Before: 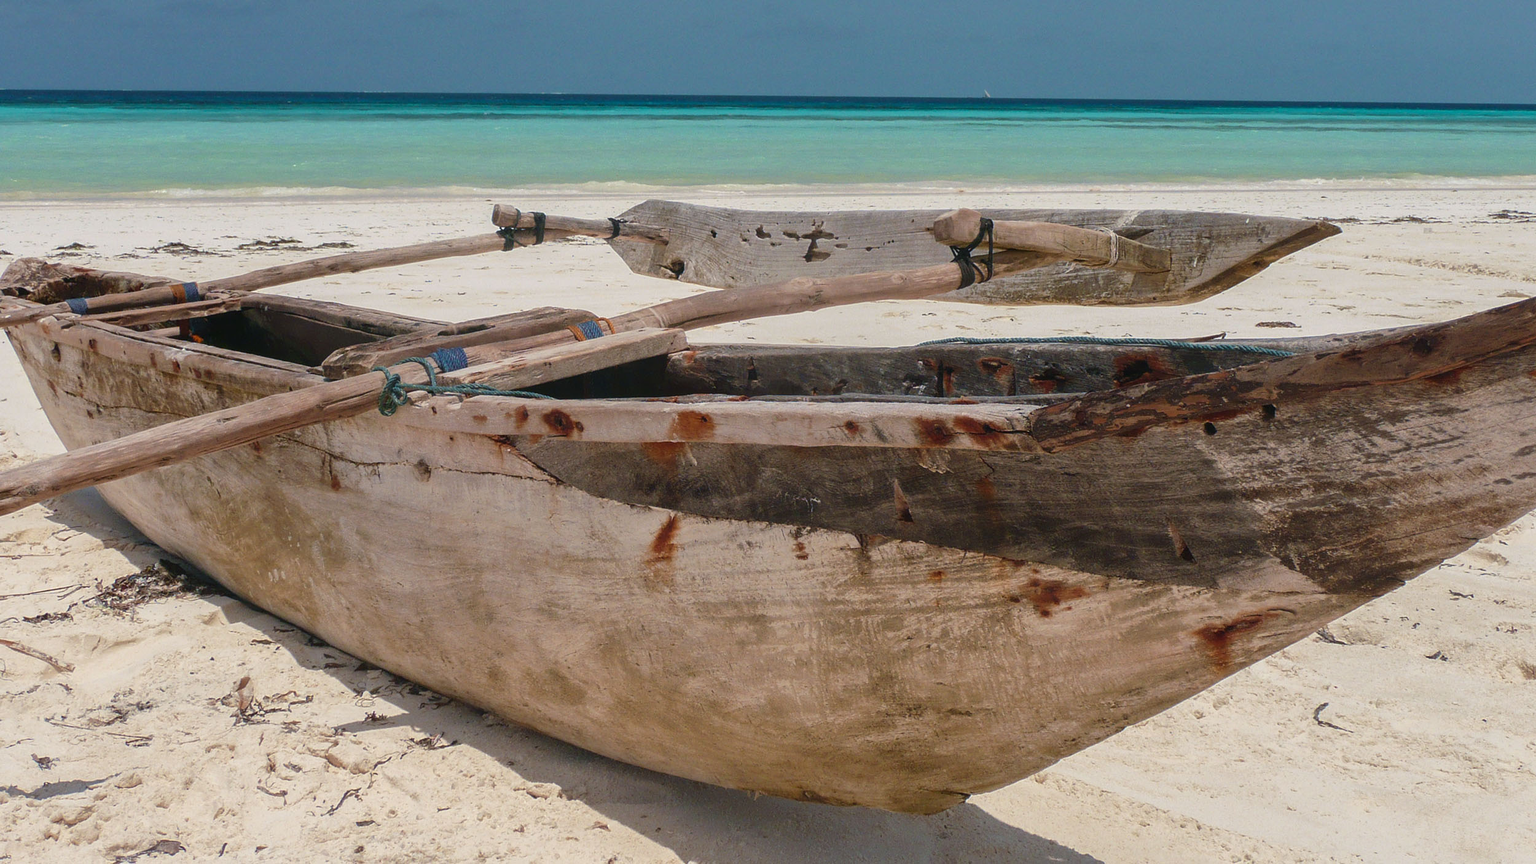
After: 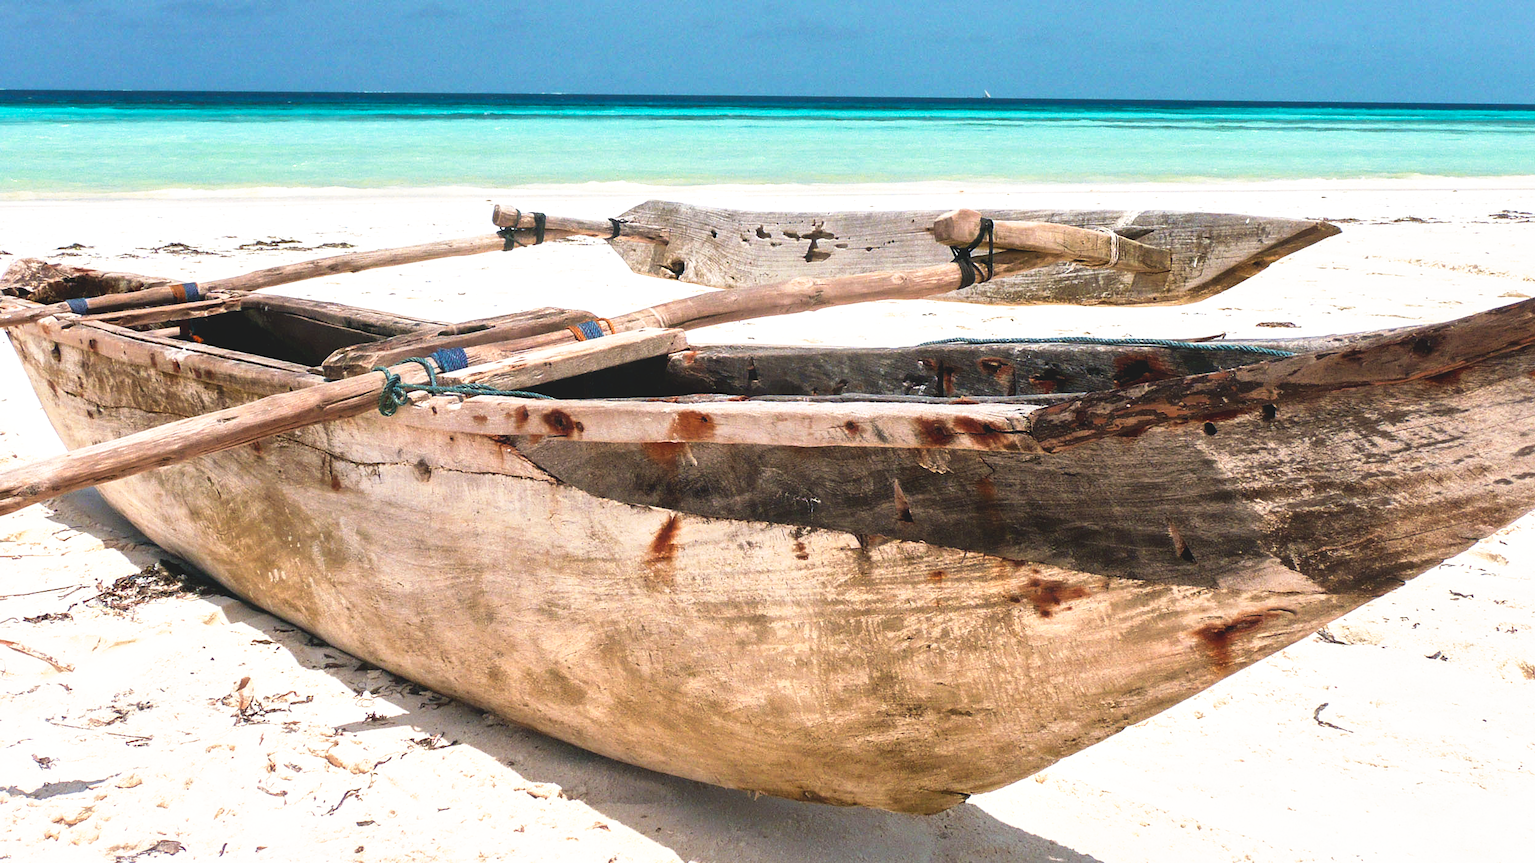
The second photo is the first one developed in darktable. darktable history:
tone curve: curves: ch0 [(0, 0) (0.003, 0.116) (0.011, 0.116) (0.025, 0.113) (0.044, 0.114) (0.069, 0.118) (0.1, 0.137) (0.136, 0.171) (0.177, 0.213) (0.224, 0.259) (0.277, 0.316) (0.335, 0.381) (0.399, 0.458) (0.468, 0.548) (0.543, 0.654) (0.623, 0.775) (0.709, 0.895) (0.801, 0.972) (0.898, 0.991) (1, 1)], preserve colors none
tone equalizer: -8 EV -0.387 EV, -7 EV -0.398 EV, -6 EV -0.372 EV, -5 EV -0.233 EV, -3 EV 0.213 EV, -2 EV 0.337 EV, -1 EV 0.383 EV, +0 EV 0.444 EV
local contrast: mode bilateral grid, contrast 20, coarseness 51, detail 119%, midtone range 0.2
